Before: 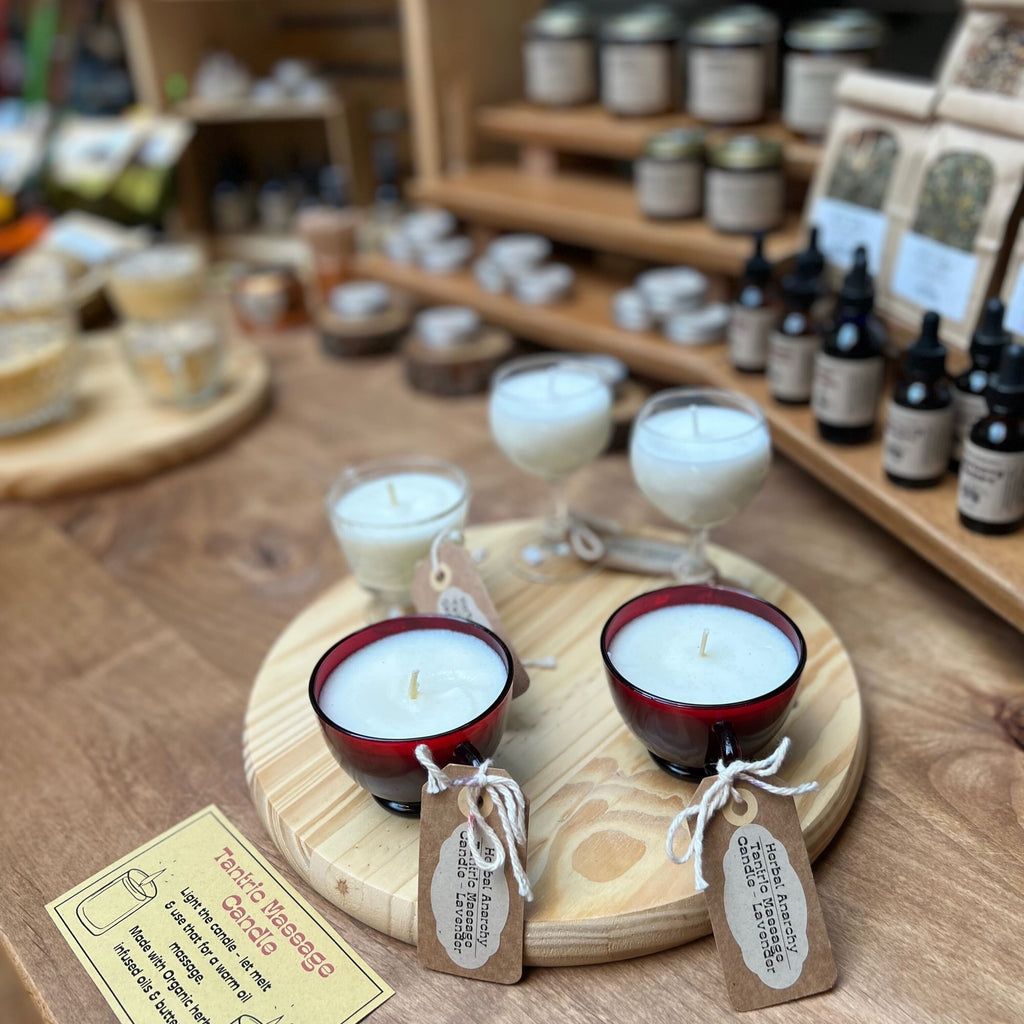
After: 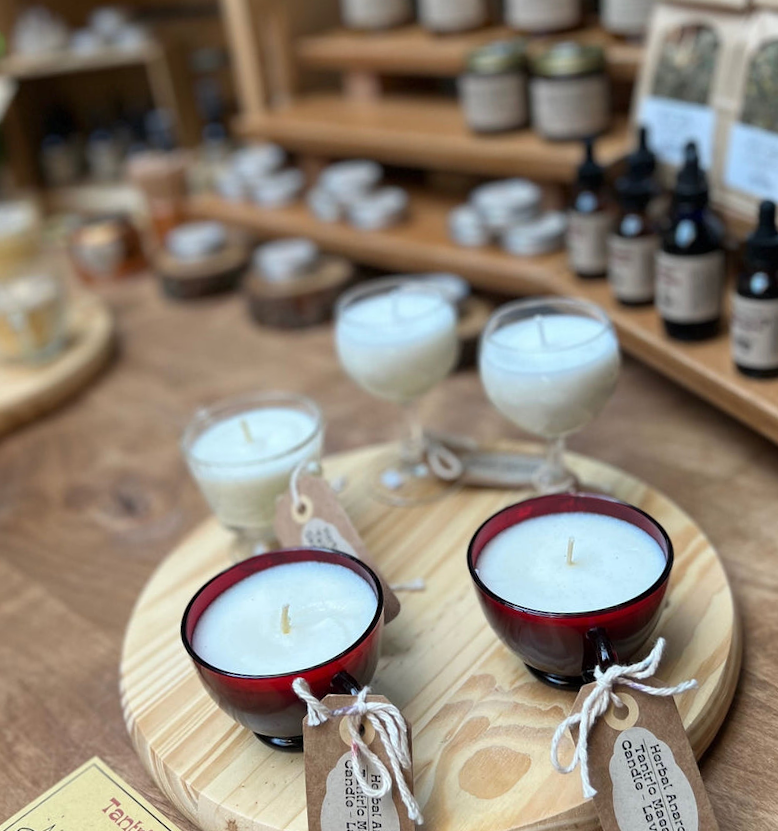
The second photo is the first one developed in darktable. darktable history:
crop and rotate: left 17.046%, top 10.659%, right 12.989%, bottom 14.553%
rotate and perspective: rotation -5.2°, automatic cropping off
